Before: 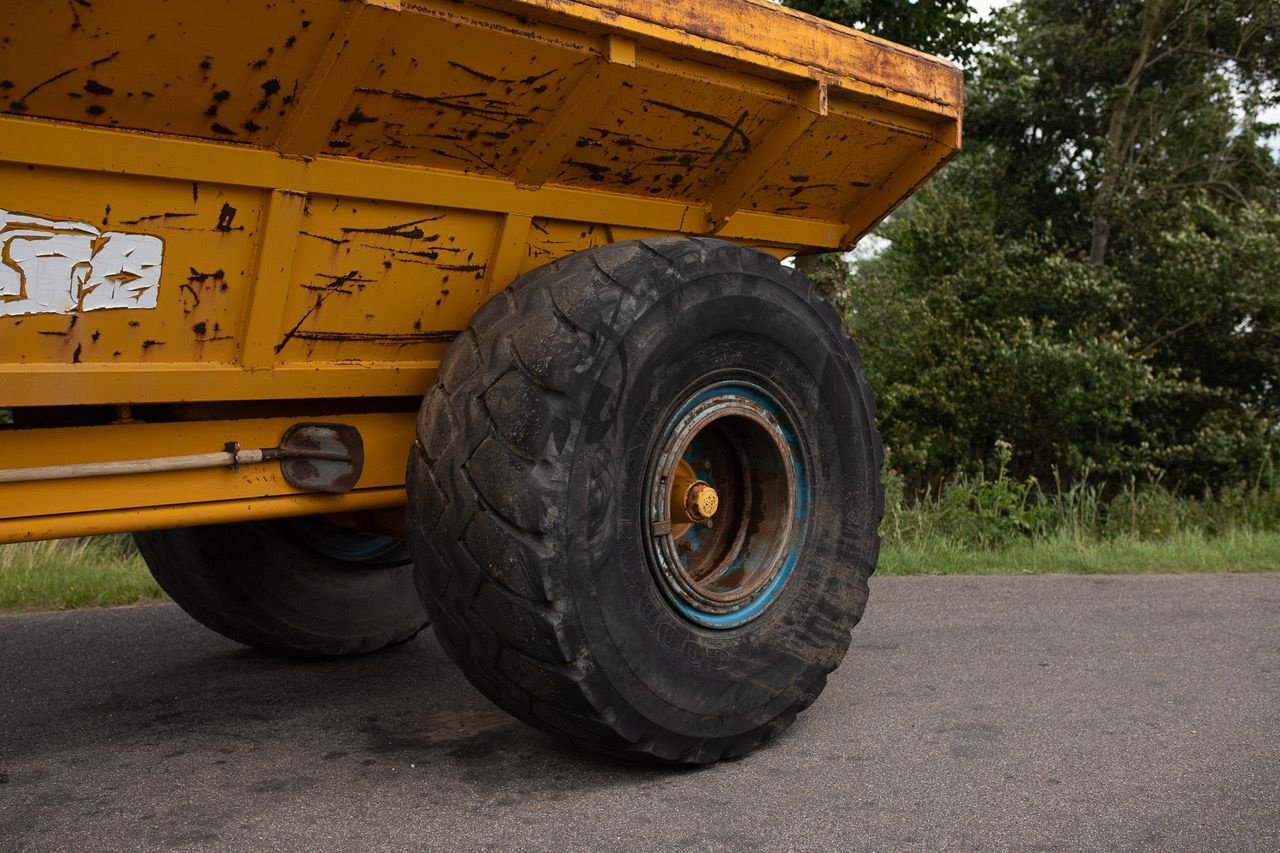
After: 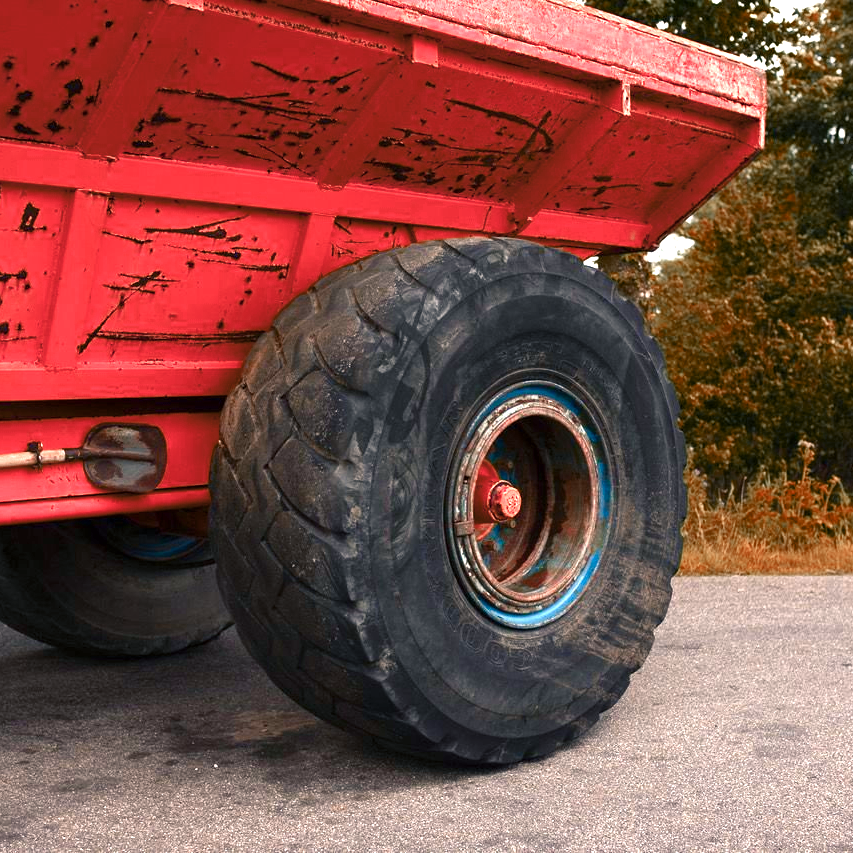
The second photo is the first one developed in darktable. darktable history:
exposure: black level correction 0, exposure 1 EV, compensate exposure bias true, compensate highlight preservation false
crop and rotate: left 15.446%, right 17.836%
color zones: curves: ch0 [(0.006, 0.385) (0.143, 0.563) (0.243, 0.321) (0.352, 0.464) (0.516, 0.456) (0.625, 0.5) (0.75, 0.5) (0.875, 0.5)]; ch1 [(0, 0.5) (0.134, 0.504) (0.246, 0.463) (0.421, 0.515) (0.5, 0.56) (0.625, 0.5) (0.75, 0.5) (0.875, 0.5)]; ch2 [(0, 0.5) (0.131, 0.426) (0.307, 0.289) (0.38, 0.188) (0.513, 0.216) (0.625, 0.548) (0.75, 0.468) (0.838, 0.396) (0.971, 0.311)]
color balance rgb: shadows lift › chroma 4.21%, shadows lift › hue 252.22°, highlights gain › chroma 1.36%, highlights gain › hue 50.24°, perceptual saturation grading › mid-tones 6.33%, perceptual saturation grading › shadows 72.44%, perceptual brilliance grading › highlights 11.59%, contrast 5.05%
